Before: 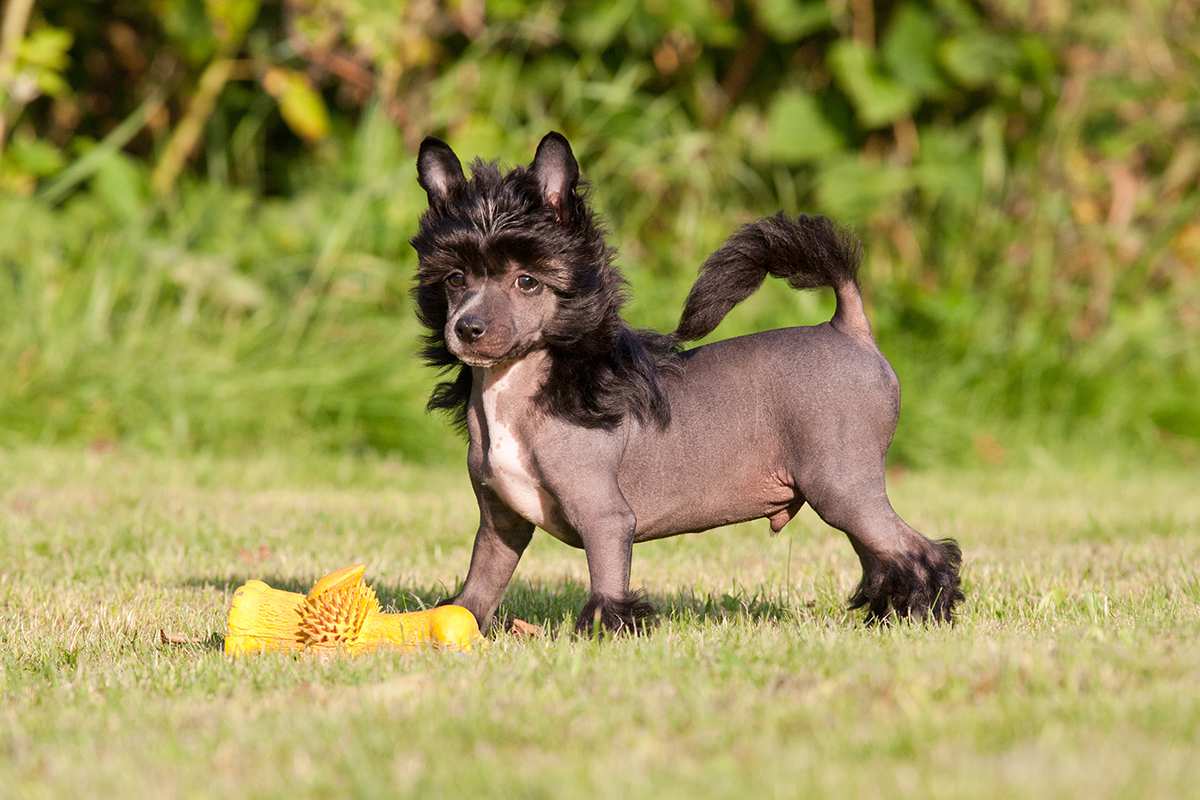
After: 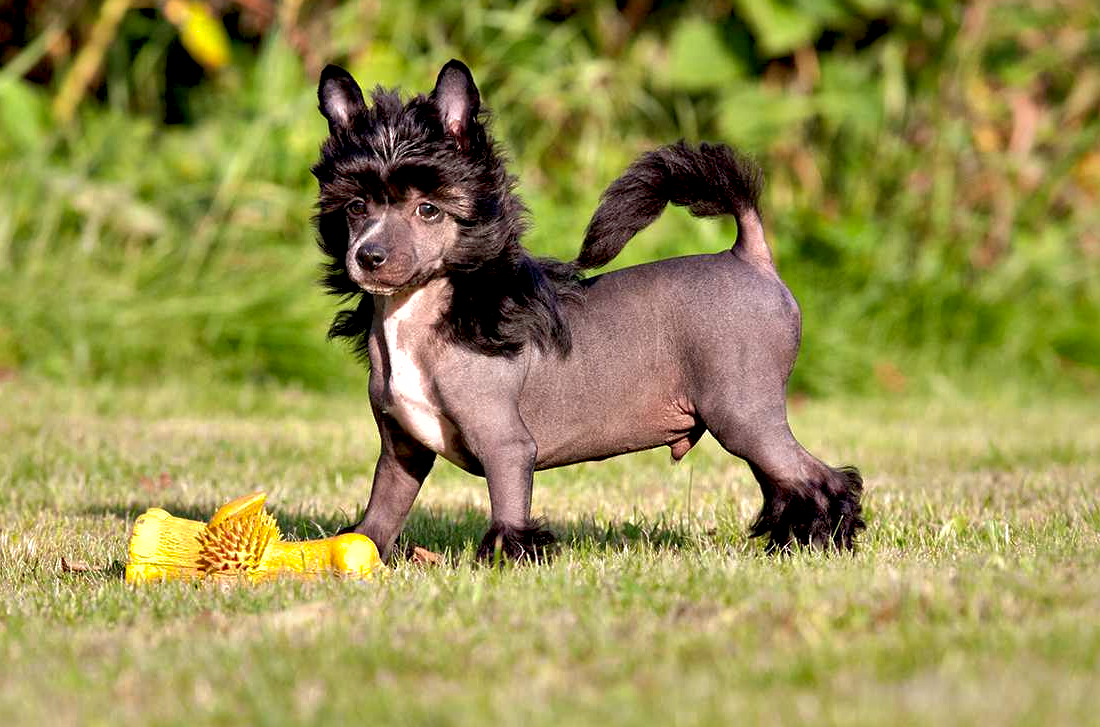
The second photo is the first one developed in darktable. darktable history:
crop and rotate: left 8.309%, top 9.045%
contrast equalizer: octaves 7, y [[0.6 ×6], [0.55 ×6], [0 ×6], [0 ×6], [0 ×6]]
shadows and highlights: on, module defaults
